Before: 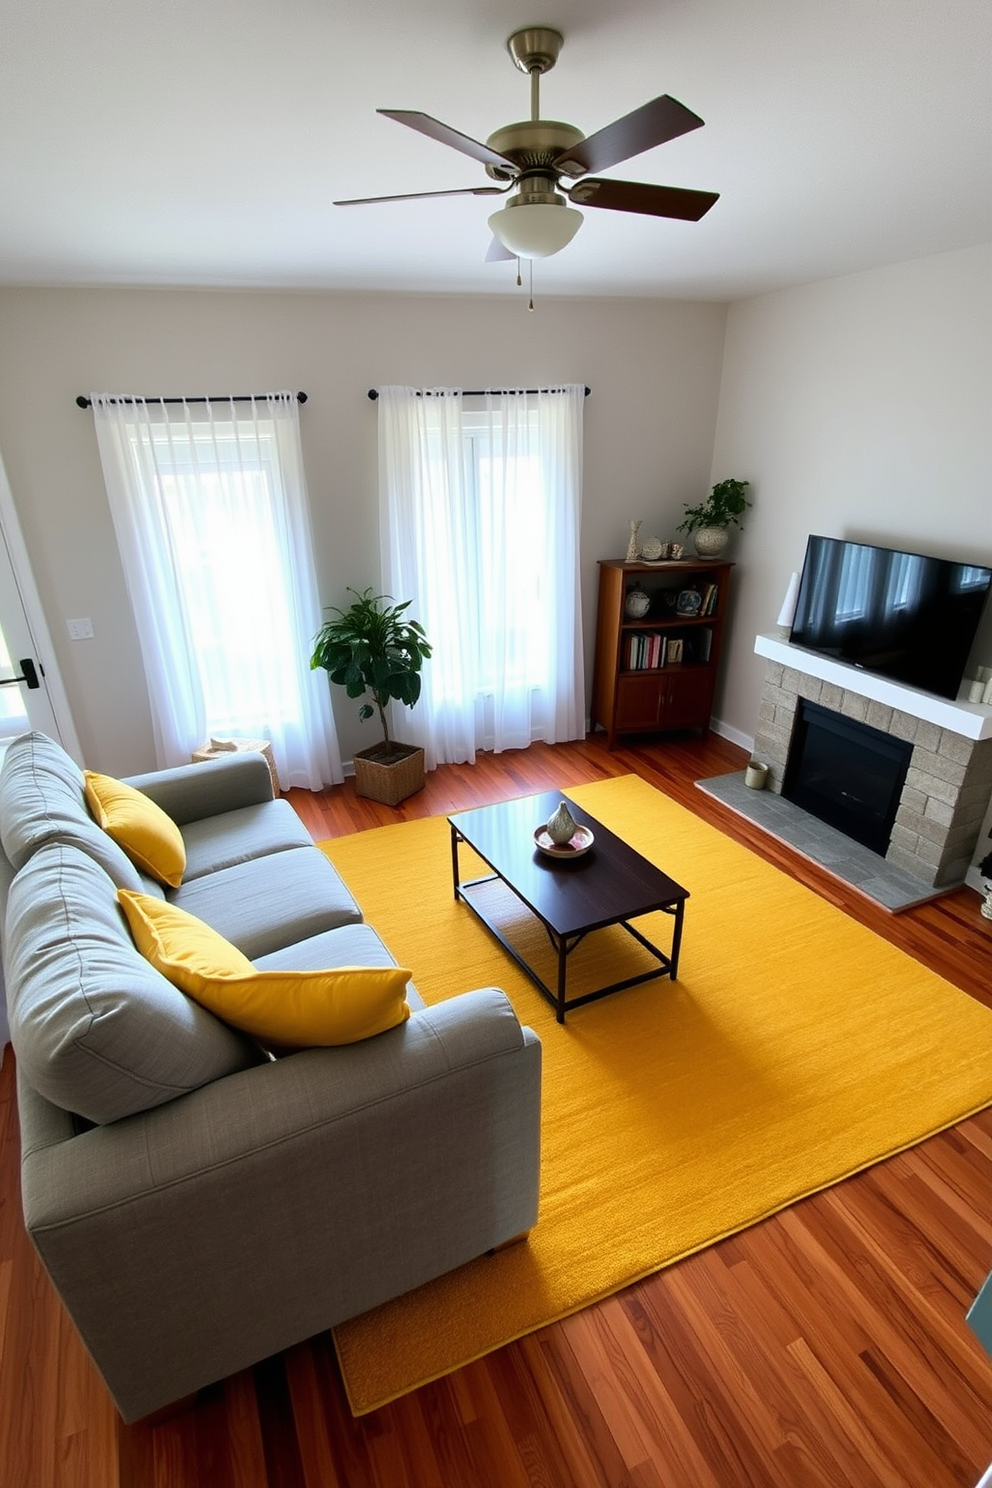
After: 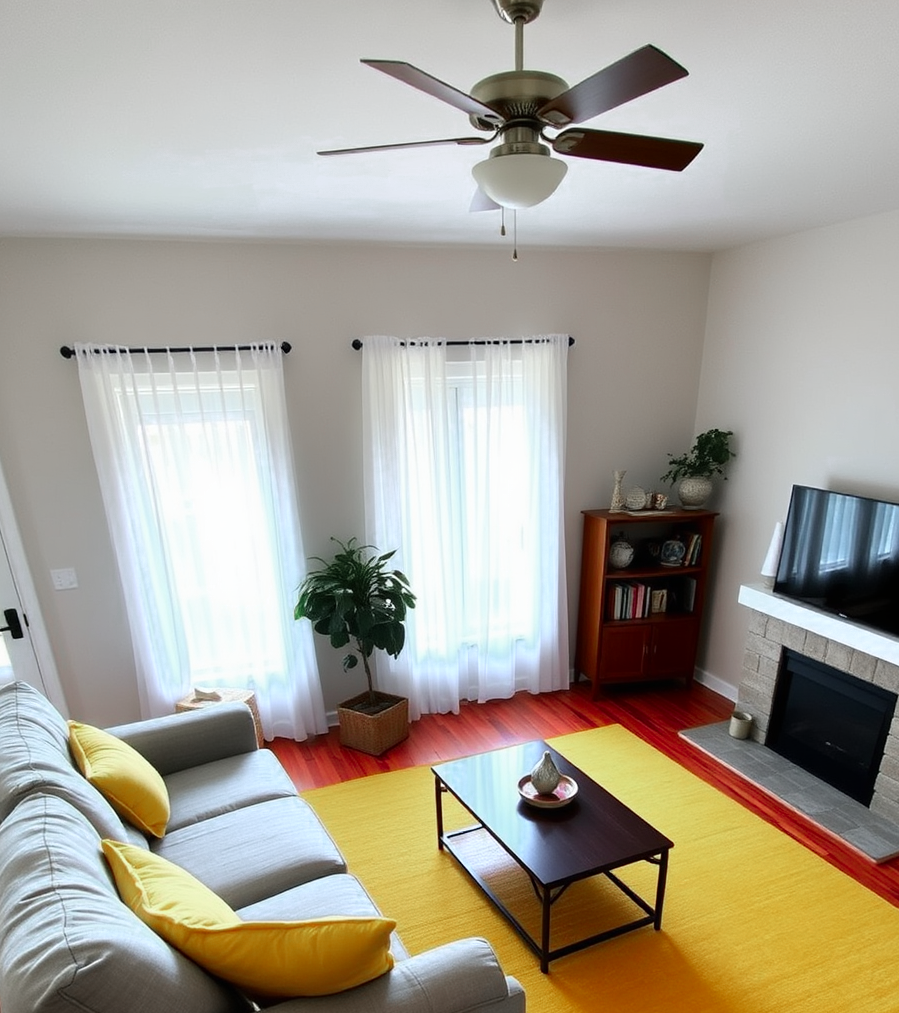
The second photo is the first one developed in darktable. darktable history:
color zones: curves: ch0 [(0, 0.466) (0.128, 0.466) (0.25, 0.5) (0.375, 0.456) (0.5, 0.5) (0.625, 0.5) (0.737, 0.652) (0.875, 0.5)]; ch1 [(0, 0.603) (0.125, 0.618) (0.261, 0.348) (0.372, 0.353) (0.497, 0.363) (0.611, 0.45) (0.731, 0.427) (0.875, 0.518) (0.998, 0.652)]; ch2 [(0, 0.559) (0.125, 0.451) (0.253, 0.564) (0.37, 0.578) (0.5, 0.466) (0.625, 0.471) (0.731, 0.471) (0.88, 0.485)]
crop: left 1.619%, top 3.412%, right 7.693%, bottom 28.474%
